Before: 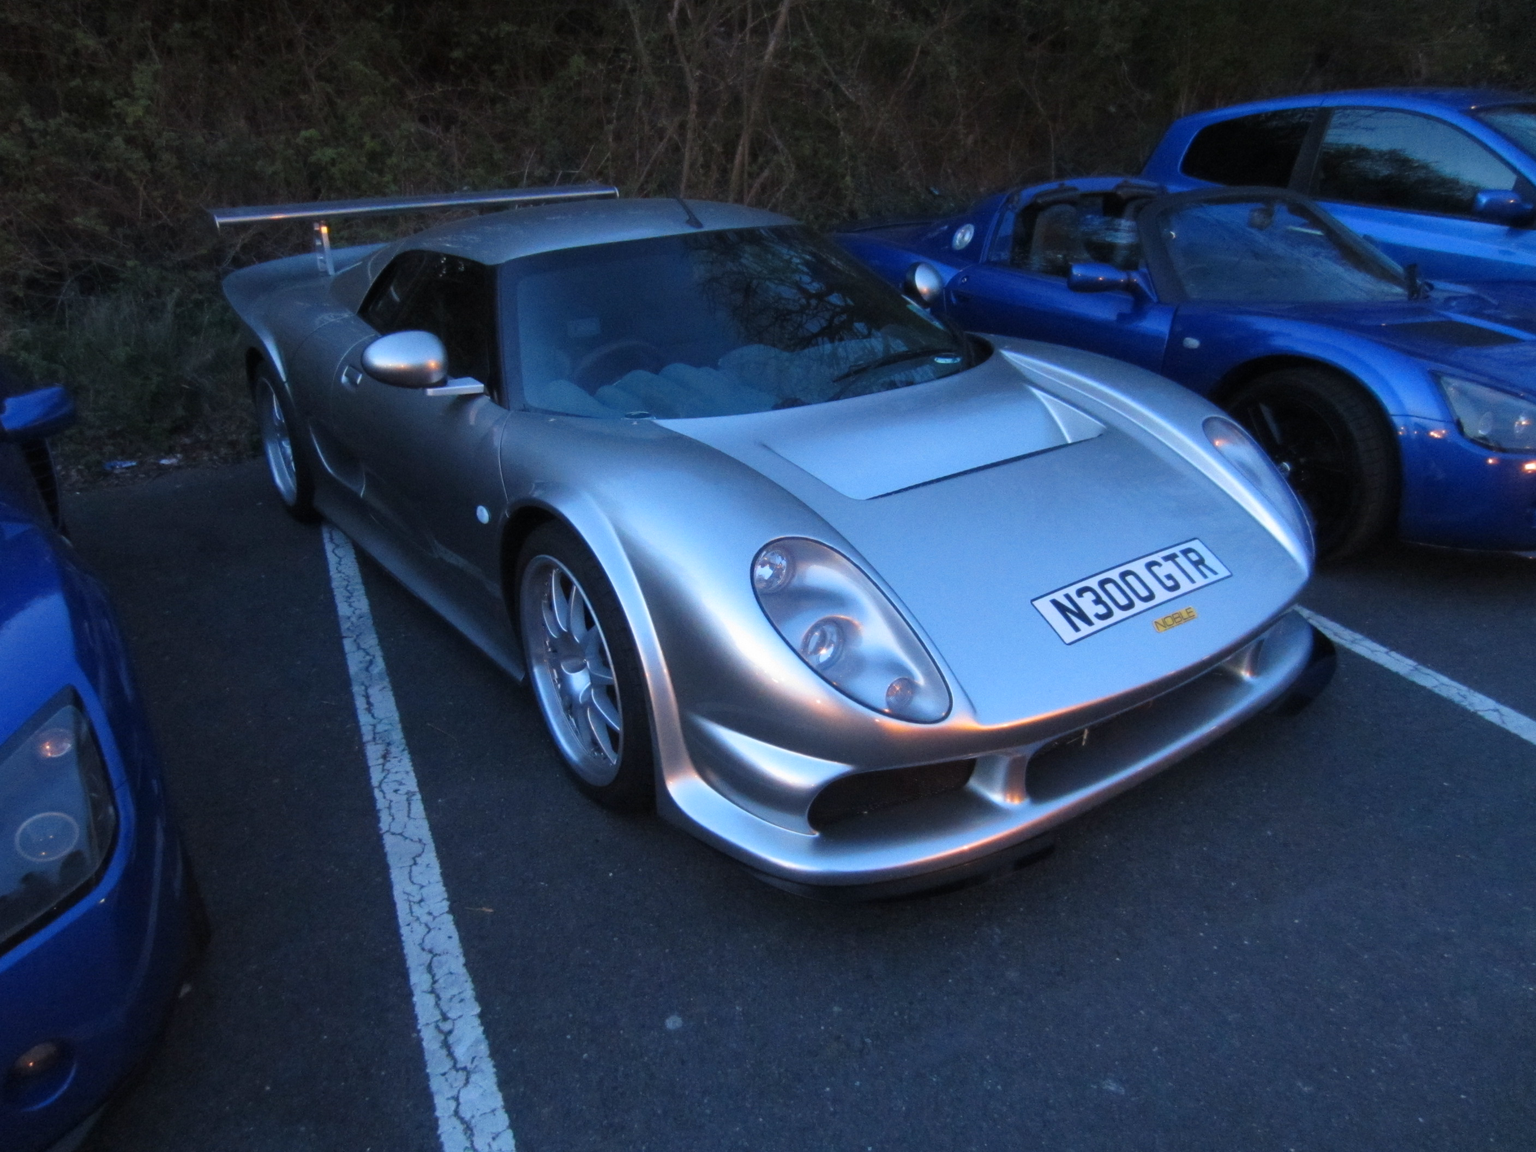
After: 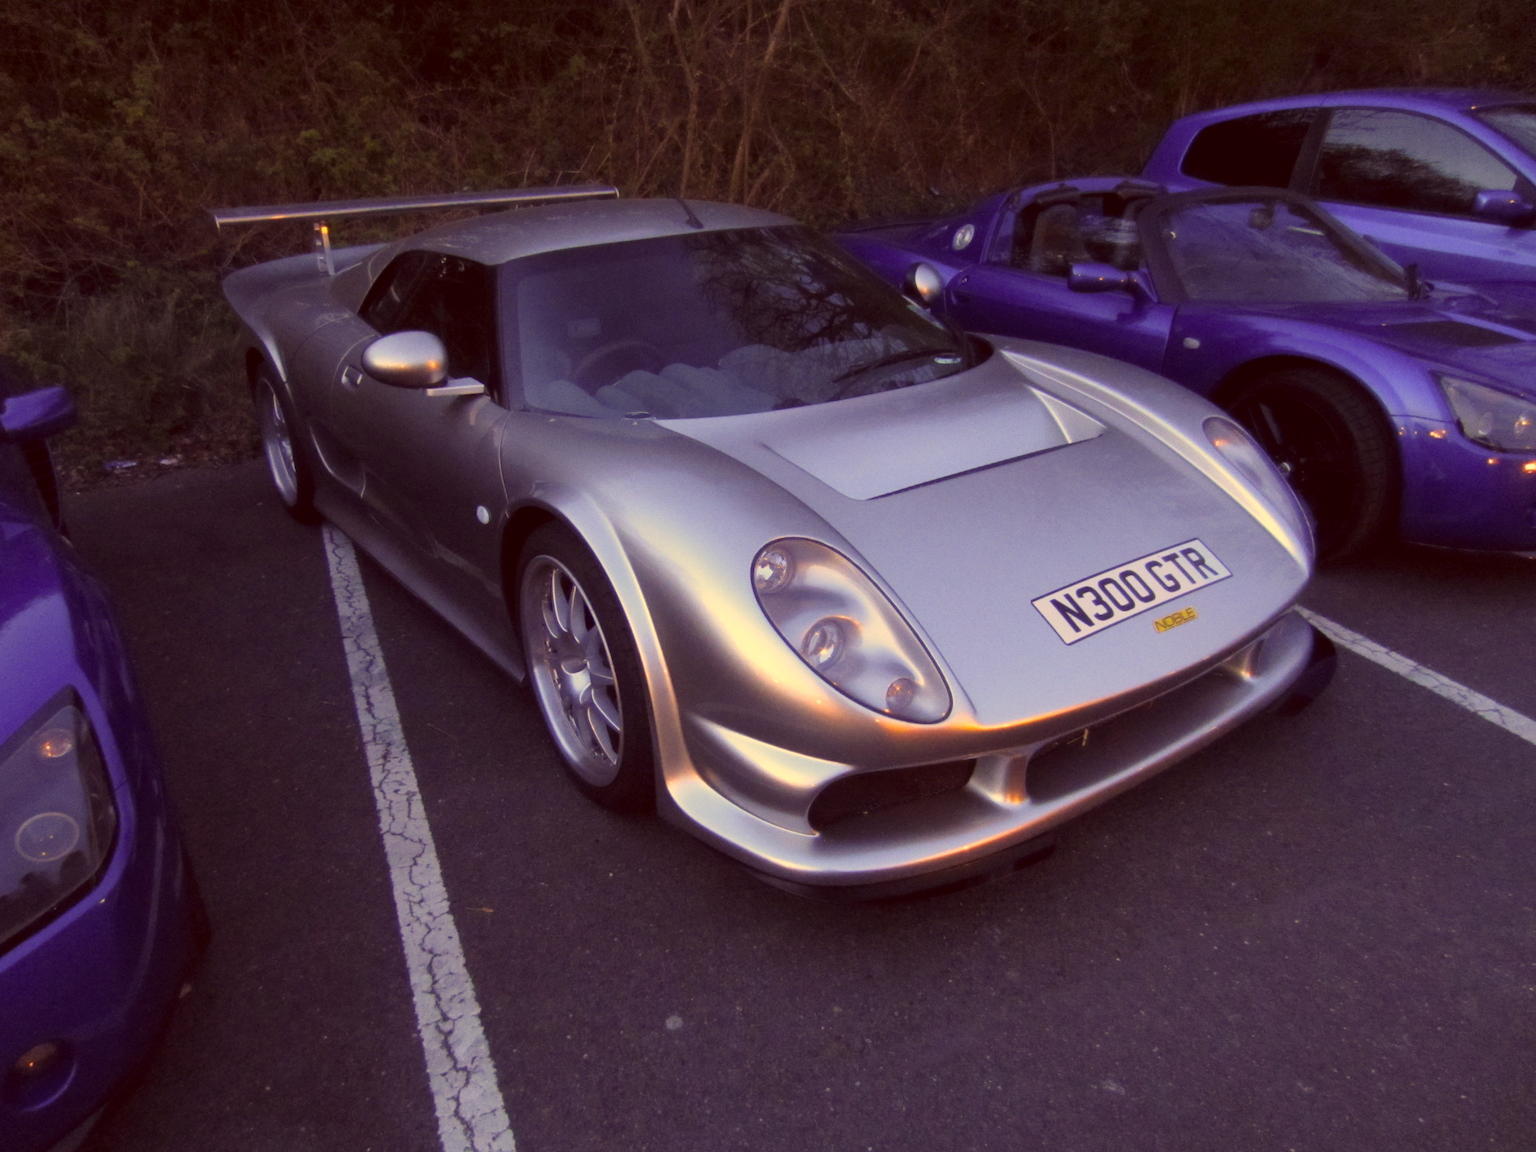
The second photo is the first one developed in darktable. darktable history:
color correction: highlights a* 10.05, highlights b* 39.09, shadows a* 14.17, shadows b* 3.43
